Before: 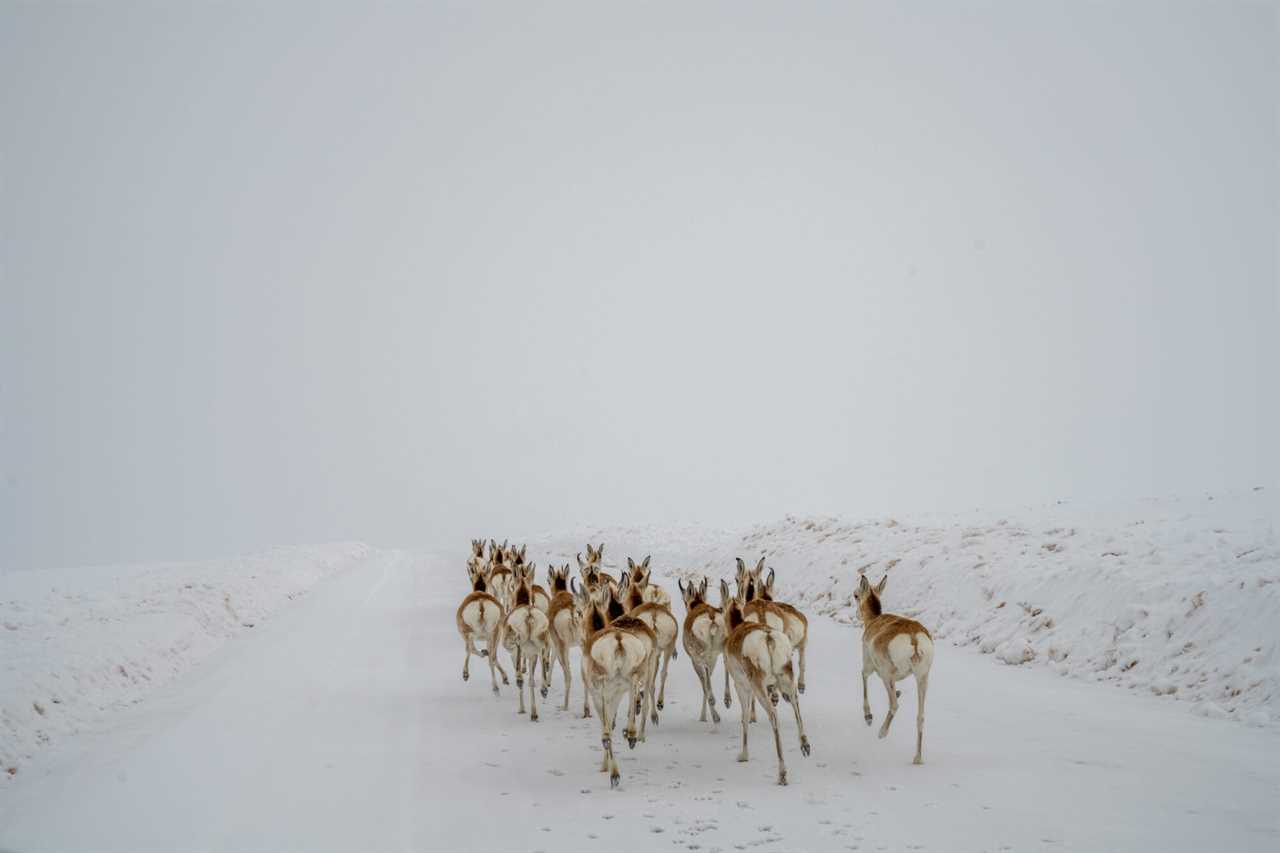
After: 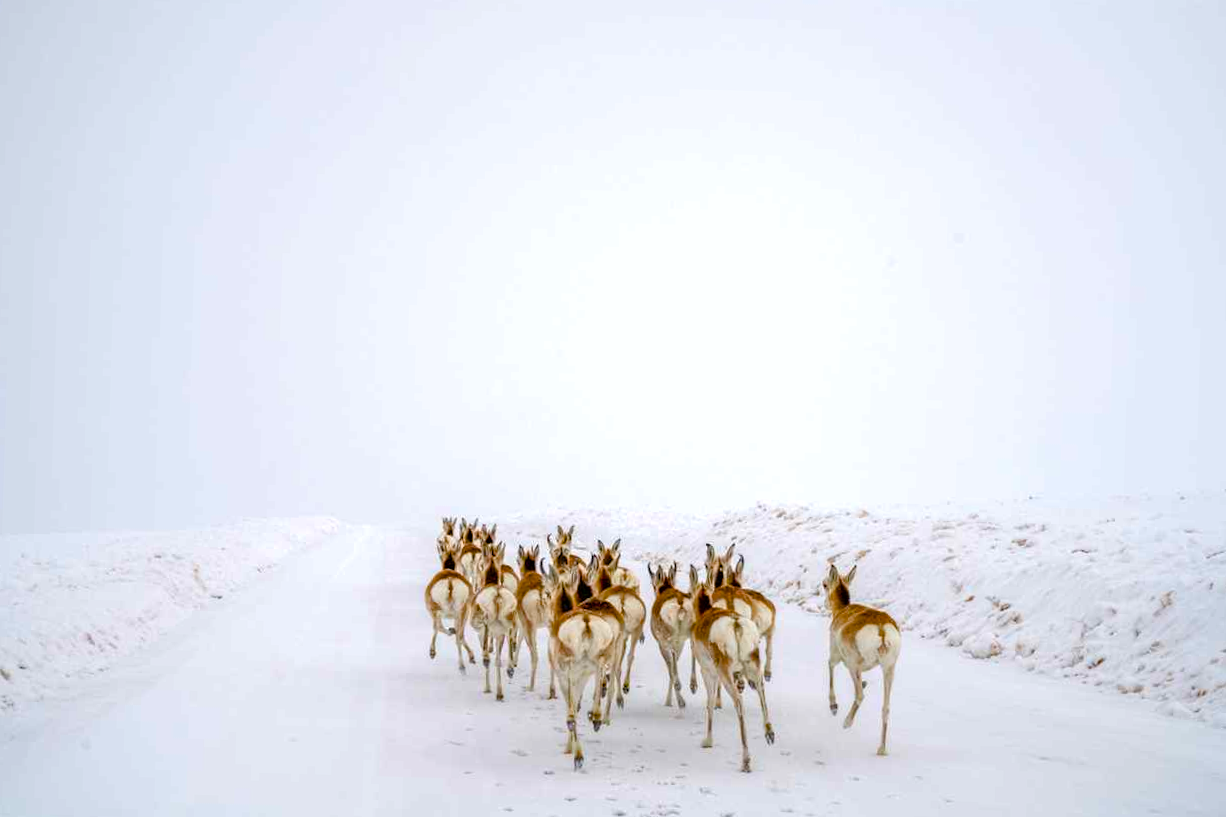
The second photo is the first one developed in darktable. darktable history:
white balance: red 1.004, blue 1.024
color balance rgb: linear chroma grading › shadows -2.2%, linear chroma grading › highlights -15%, linear chroma grading › global chroma -10%, linear chroma grading › mid-tones -10%, perceptual saturation grading › global saturation 45%, perceptual saturation grading › highlights -50%, perceptual saturation grading › shadows 30%, perceptual brilliance grading › global brilliance 18%, global vibrance 45%
crop and rotate: angle -1.69°
